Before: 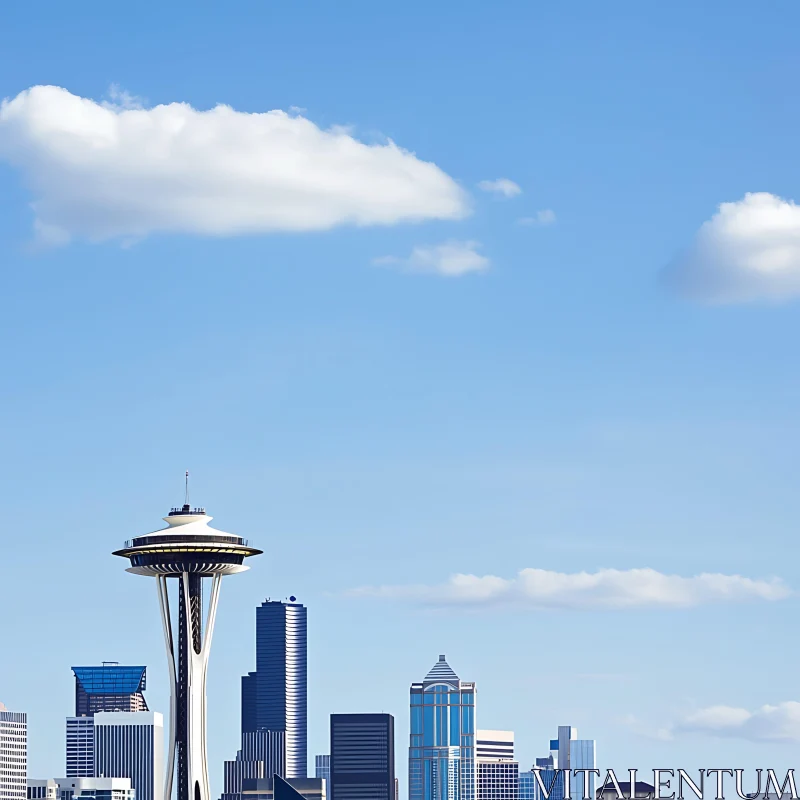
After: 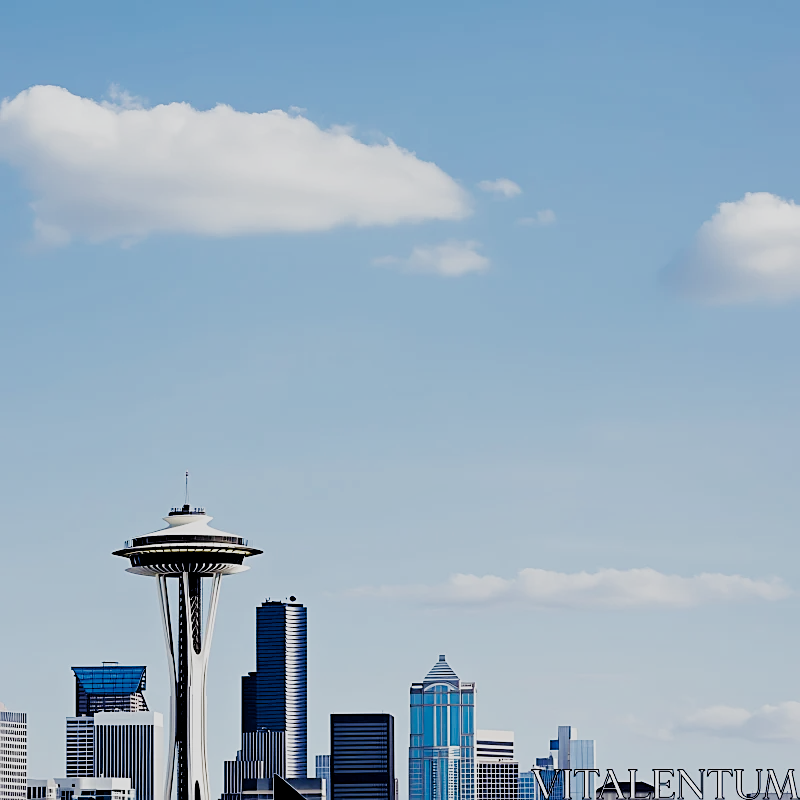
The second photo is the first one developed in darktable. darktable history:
contrast brightness saturation: saturation -0.054
local contrast: highlights 105%, shadows 100%, detail 119%, midtone range 0.2
filmic rgb: black relative exposure -4.13 EV, white relative exposure 5.1 EV, threshold 5.98 EV, hardness 2.1, contrast 1.178, add noise in highlights 0, preserve chrominance no, color science v3 (2019), use custom middle-gray values true, contrast in highlights soft, enable highlight reconstruction true
sharpen: amount 0.217
